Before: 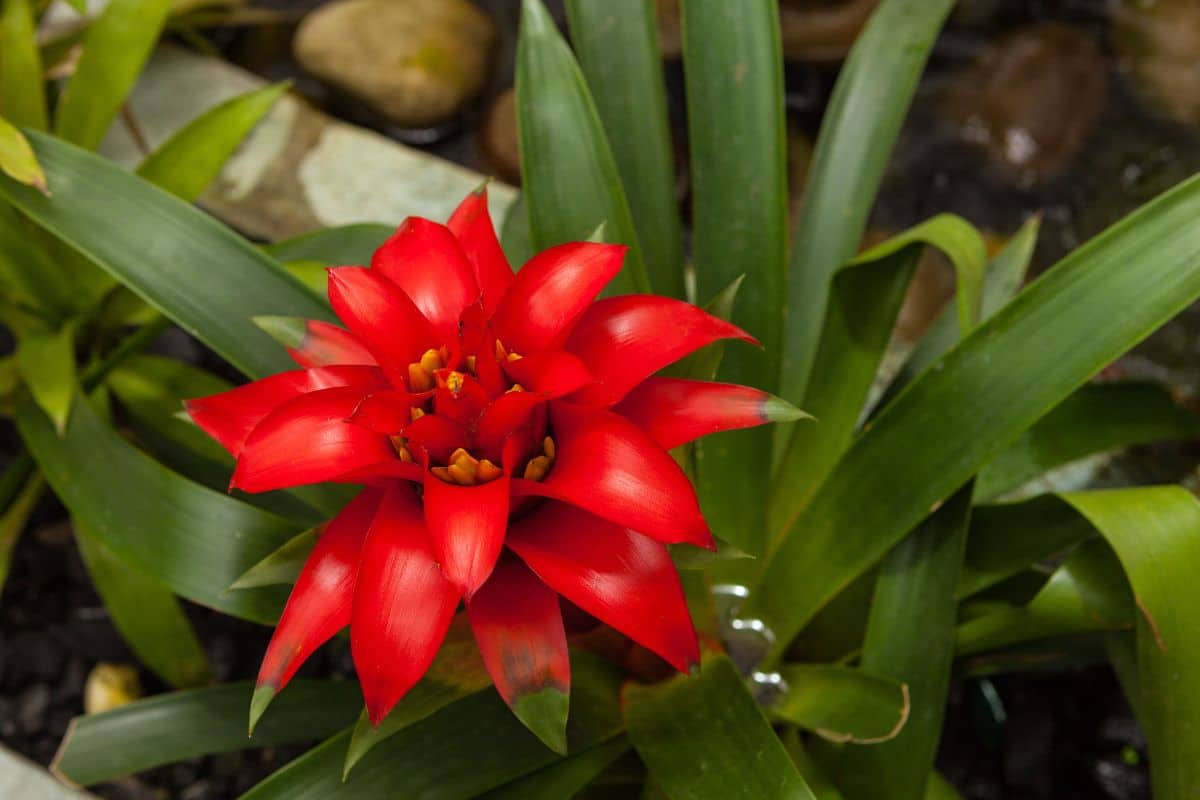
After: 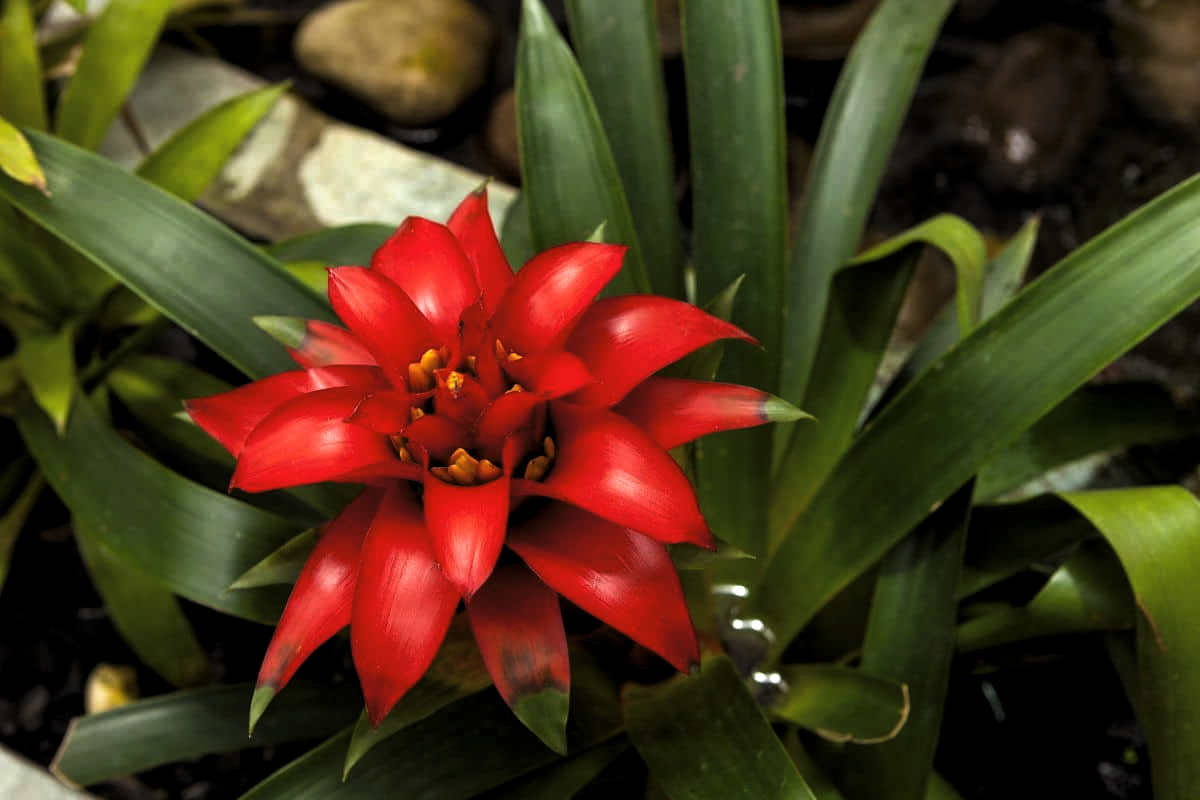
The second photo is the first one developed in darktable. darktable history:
exposure: exposure 0.508 EV, compensate highlight preservation false
levels: levels [0.101, 0.578, 0.953]
